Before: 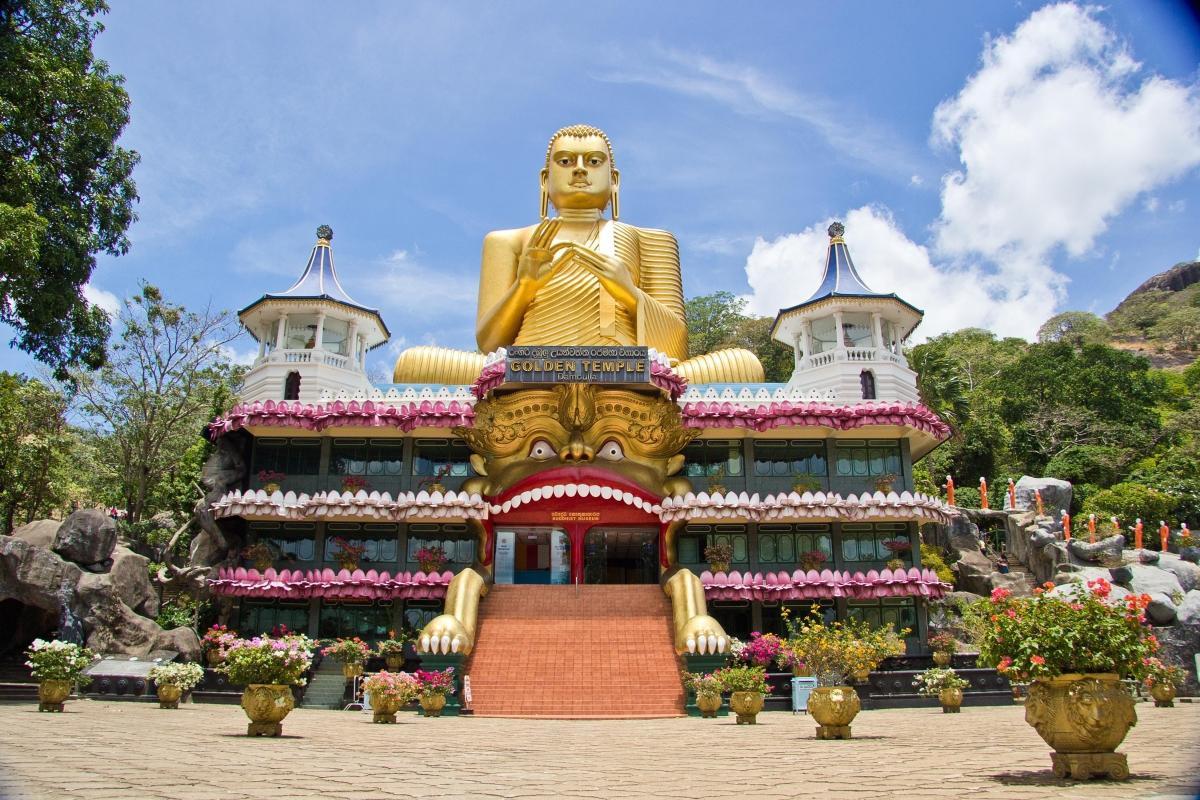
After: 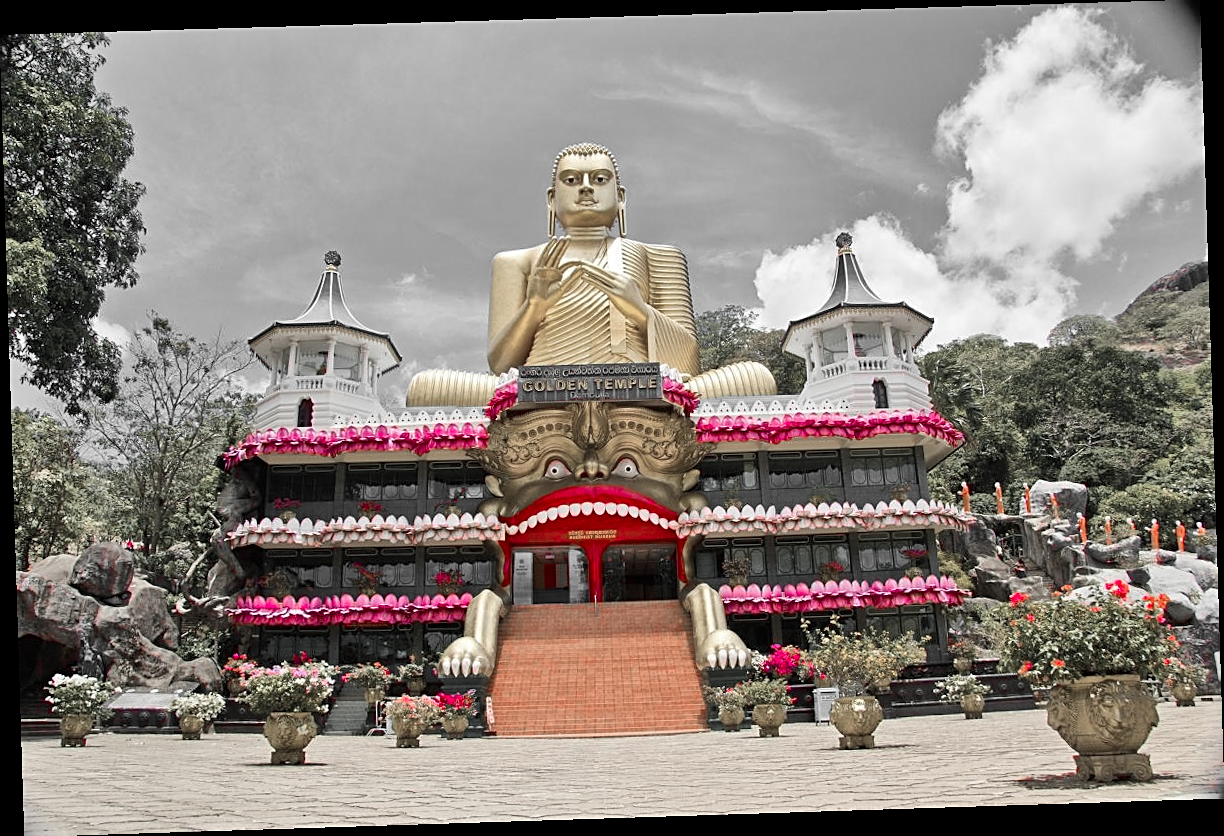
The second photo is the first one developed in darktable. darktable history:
sharpen: on, module defaults
color zones: curves: ch1 [(0, 0.831) (0.08, 0.771) (0.157, 0.268) (0.241, 0.207) (0.562, -0.005) (0.714, -0.013) (0.876, 0.01) (1, 0.831)]
shadows and highlights: low approximation 0.01, soften with gaussian
rotate and perspective: rotation -1.77°, lens shift (horizontal) 0.004, automatic cropping off
